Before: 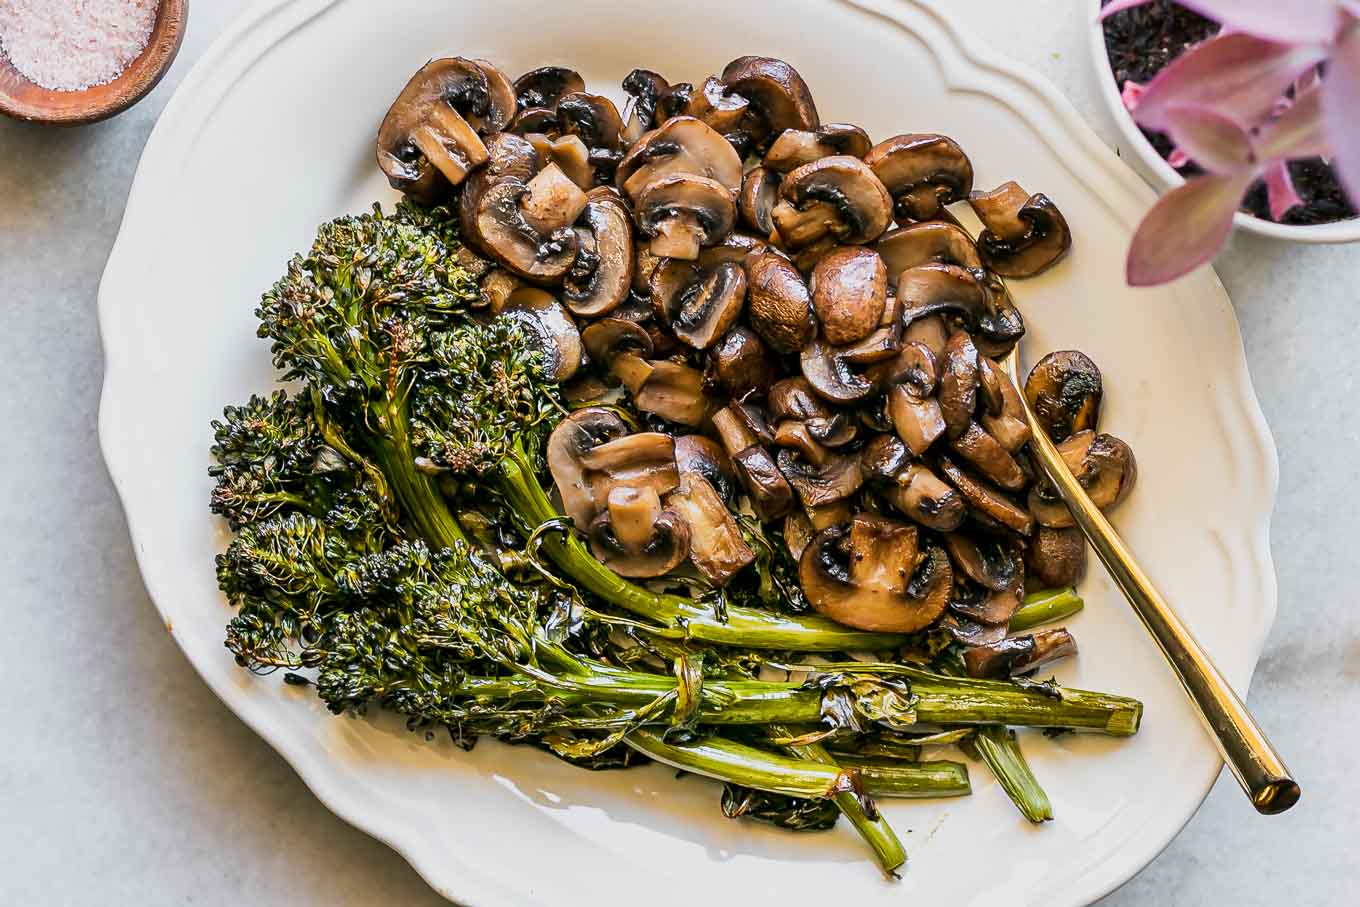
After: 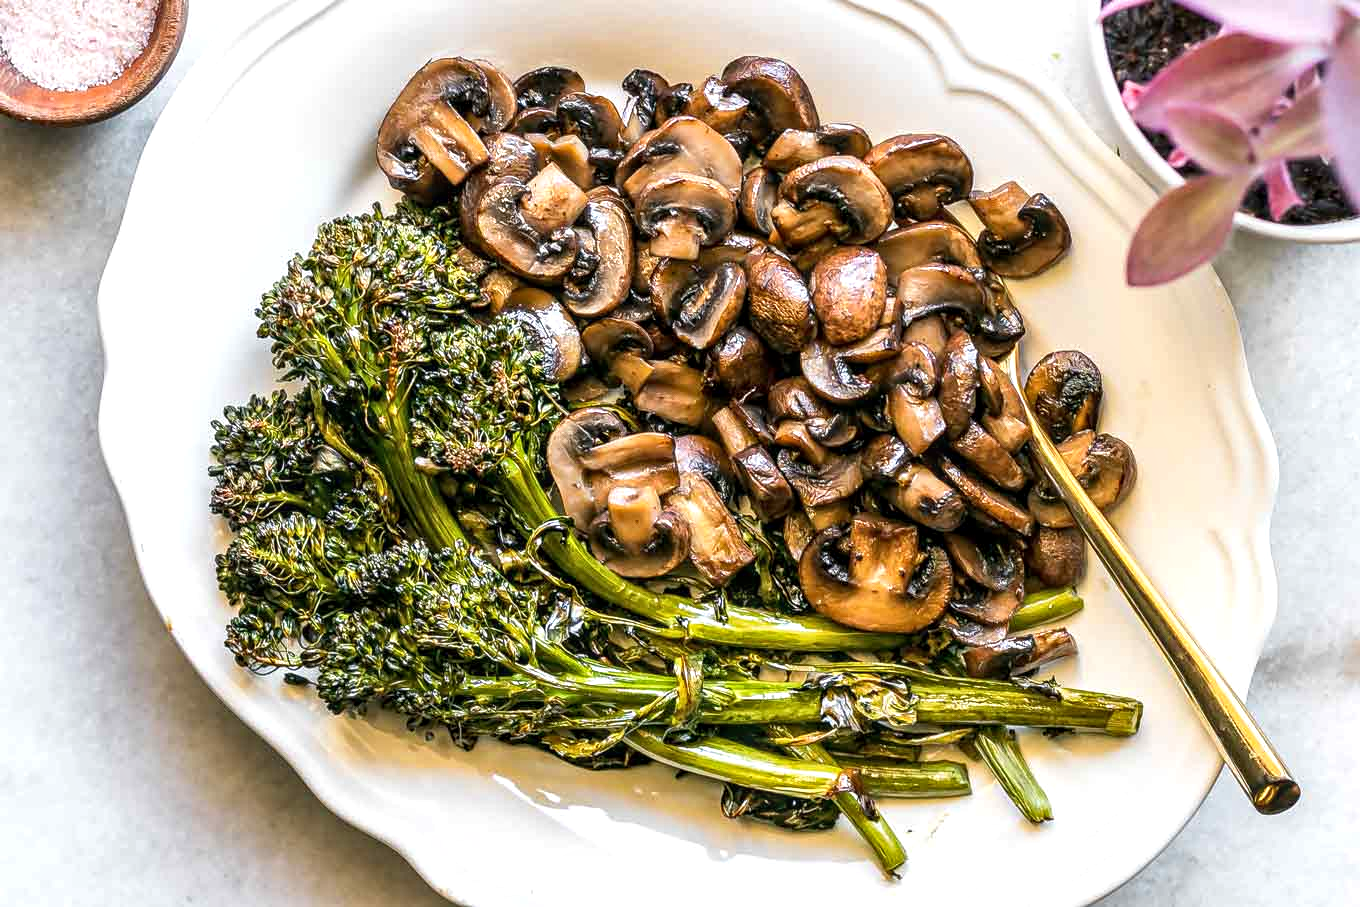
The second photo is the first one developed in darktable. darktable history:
exposure: black level correction 0.001, exposure 0.498 EV, compensate highlight preservation false
local contrast: on, module defaults
